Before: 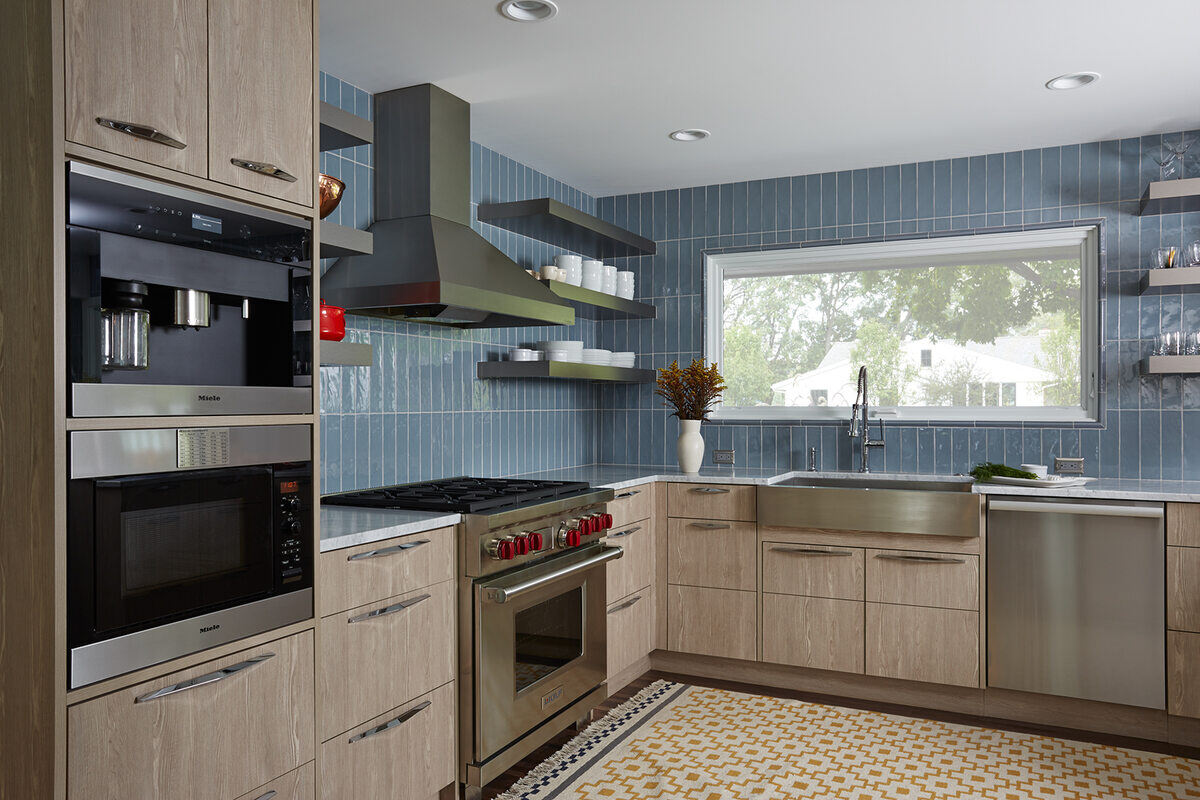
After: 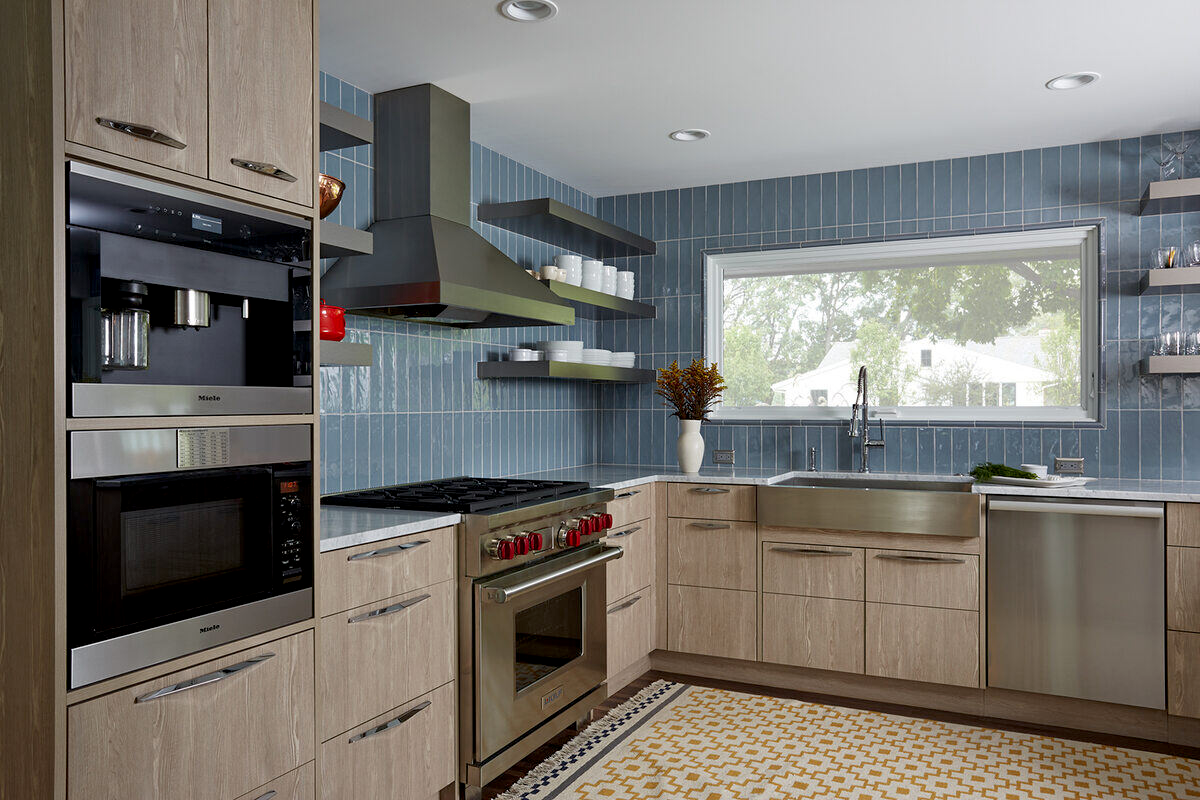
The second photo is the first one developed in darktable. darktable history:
exposure: black level correction 0.005, exposure 0.005 EV, compensate highlight preservation false
